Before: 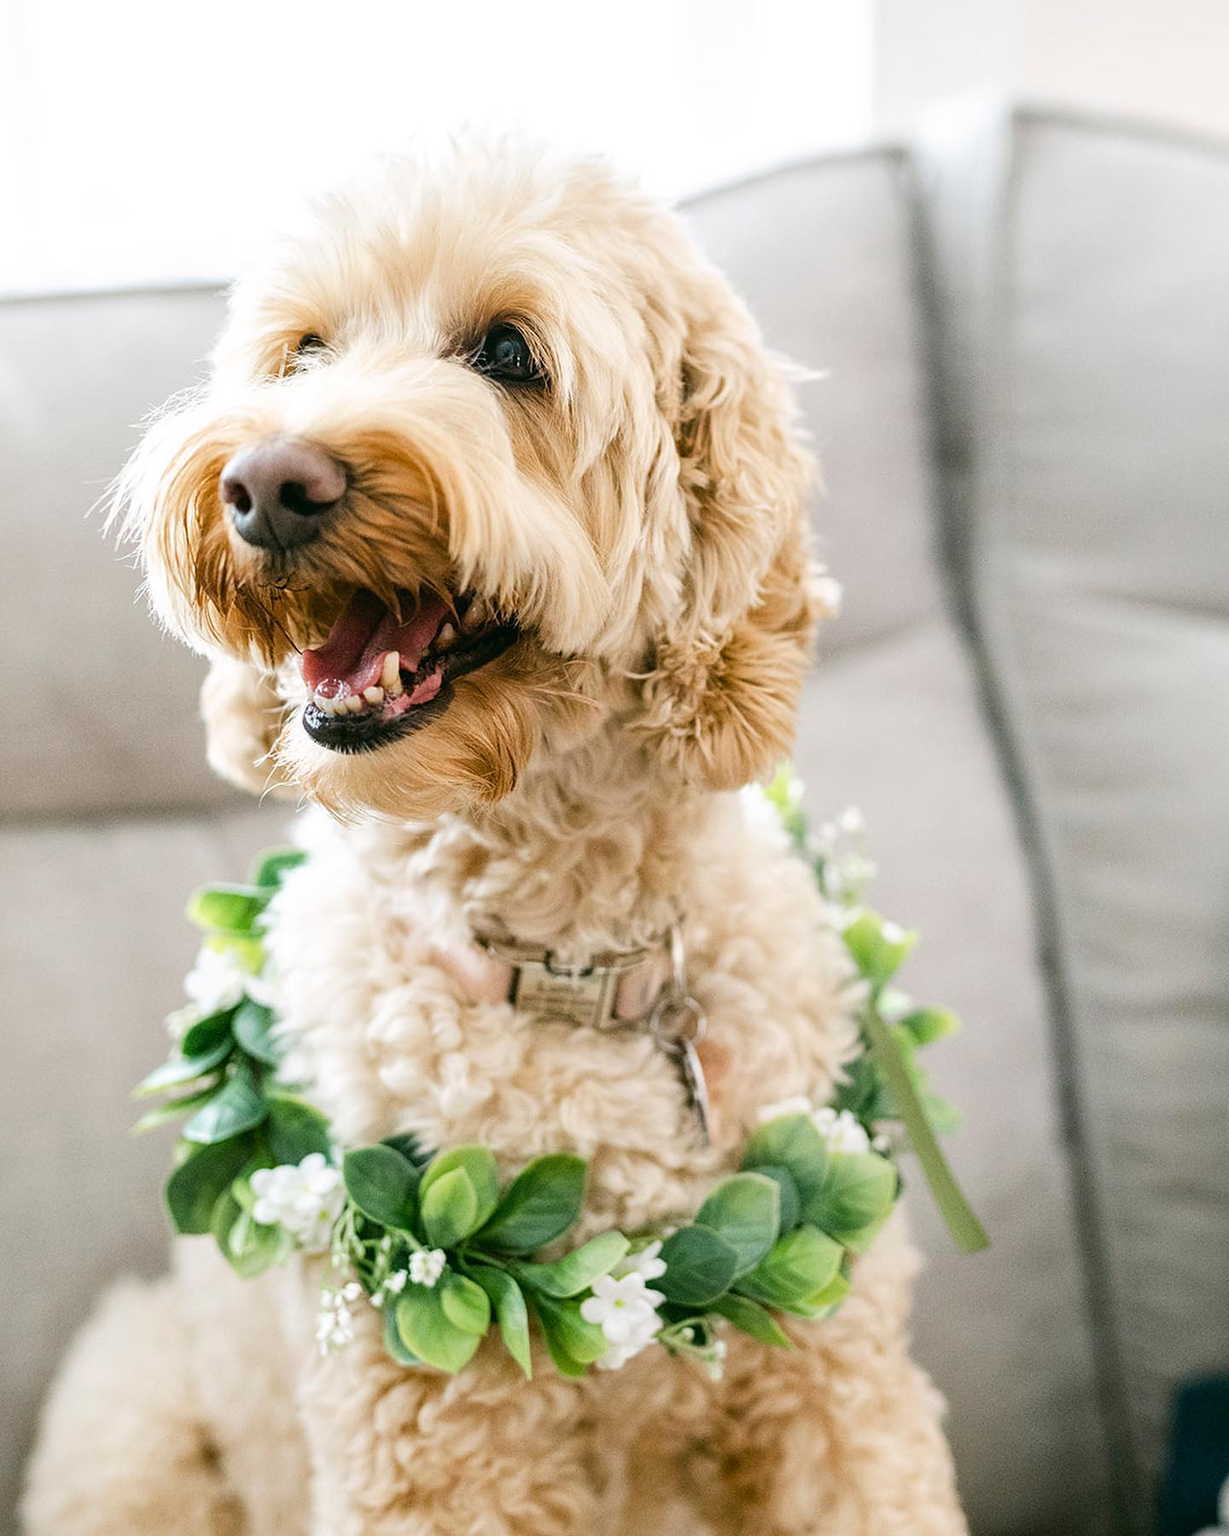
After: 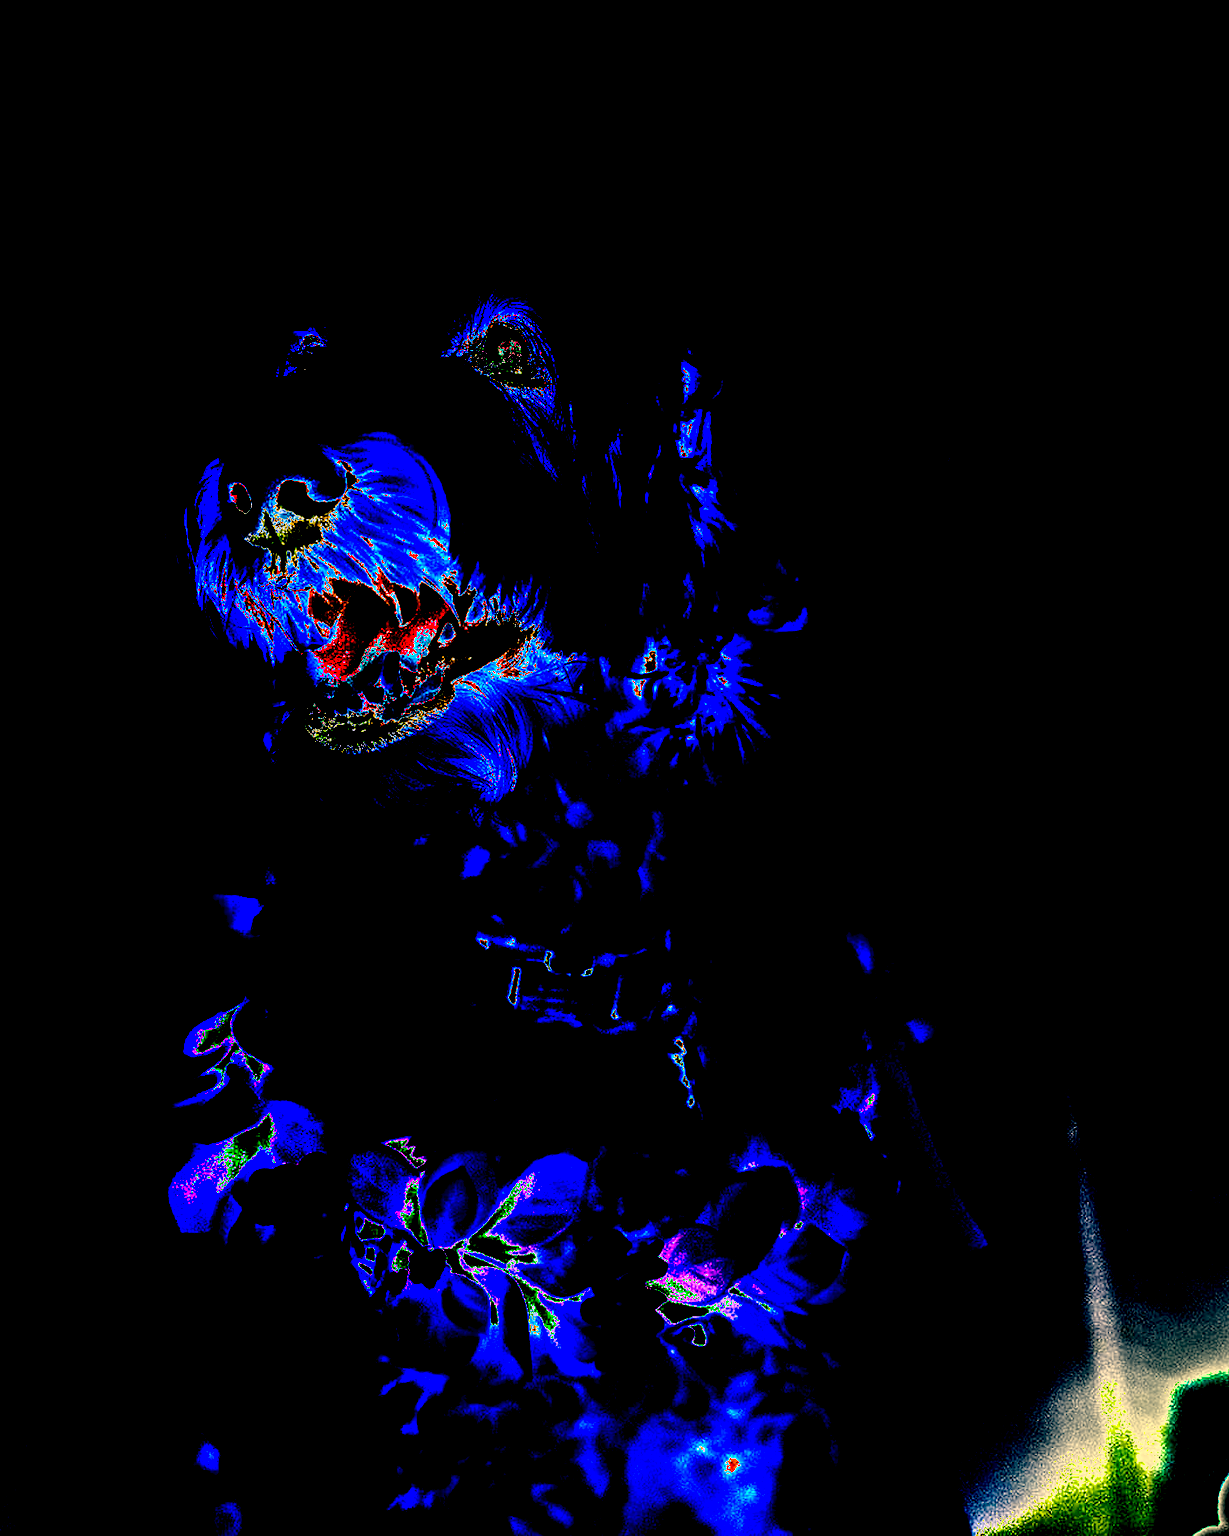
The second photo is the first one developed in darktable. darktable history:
shadows and highlights: soften with gaussian
exposure: black level correction 0, exposure 4 EV, compensate exposure bias true, compensate highlight preservation false
color correction: highlights a* 5.62, highlights b* 33.57, shadows a* -25.86, shadows b* 4.02
color balance rgb: linear chroma grading › global chroma 9%, perceptual saturation grading › global saturation 36%, perceptual saturation grading › shadows 35%, perceptual brilliance grading › global brilliance 15%, perceptual brilliance grading › shadows -35%, global vibrance 15%
